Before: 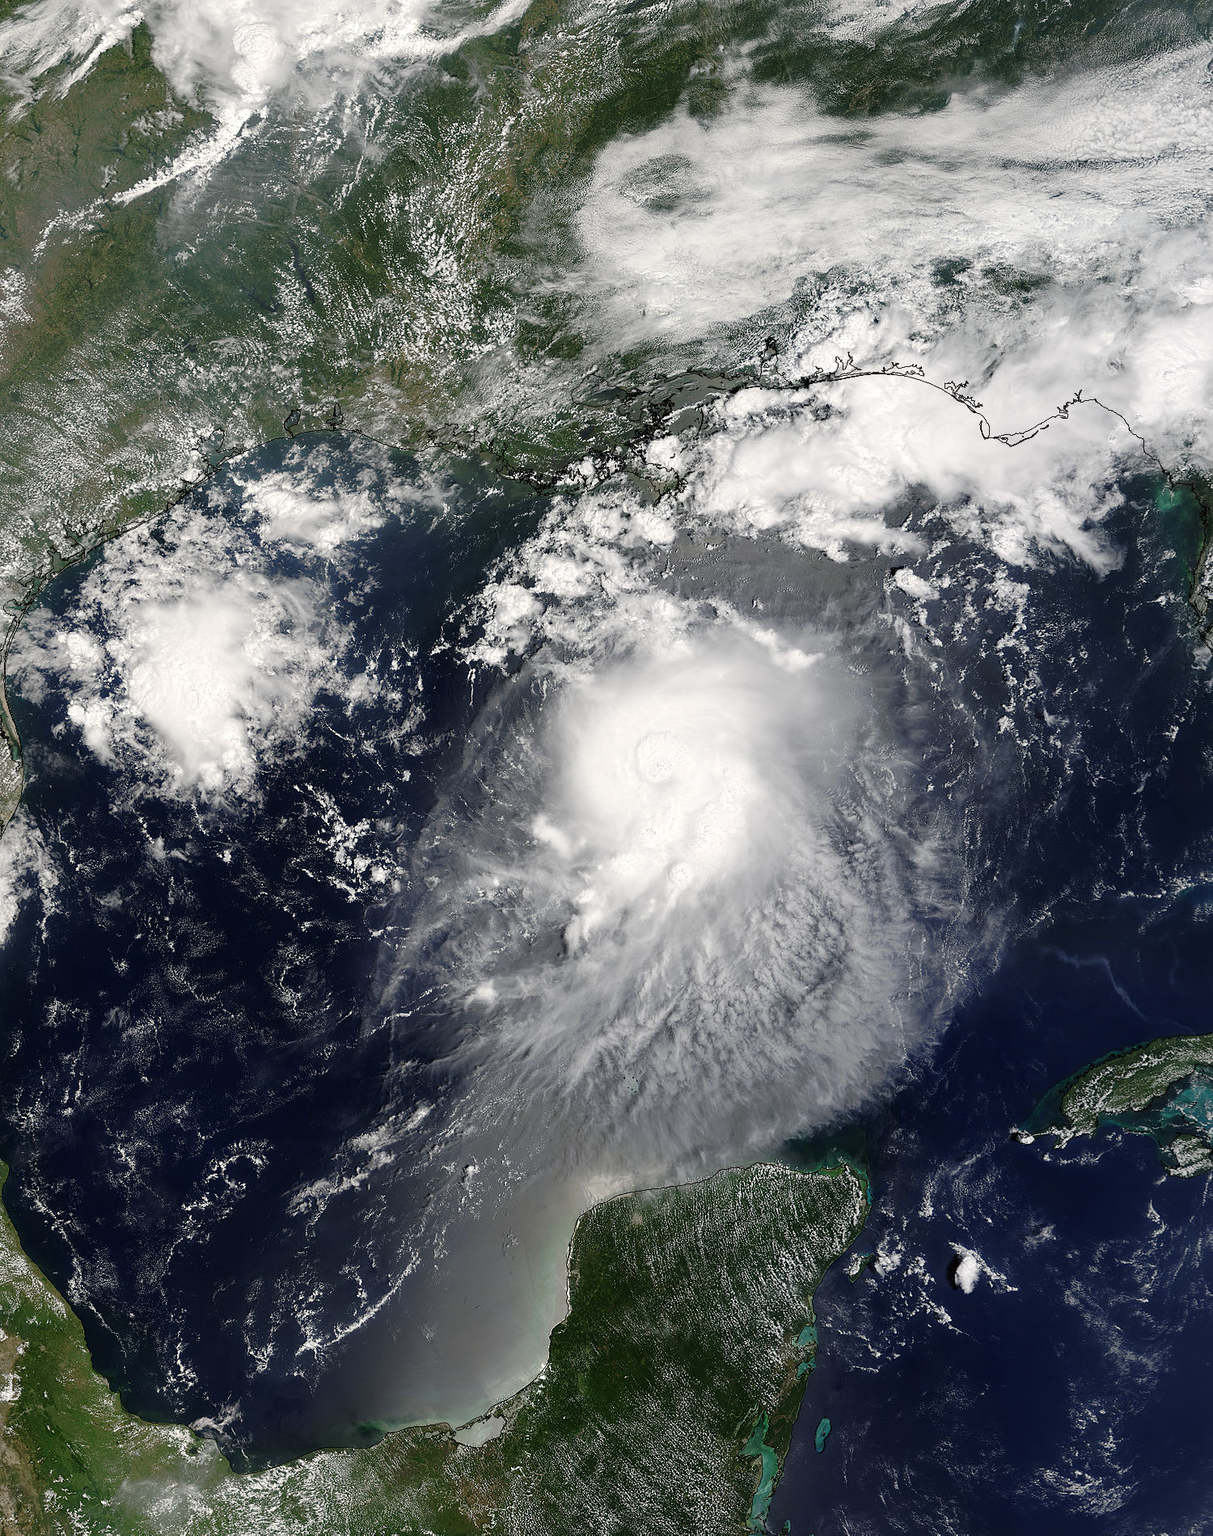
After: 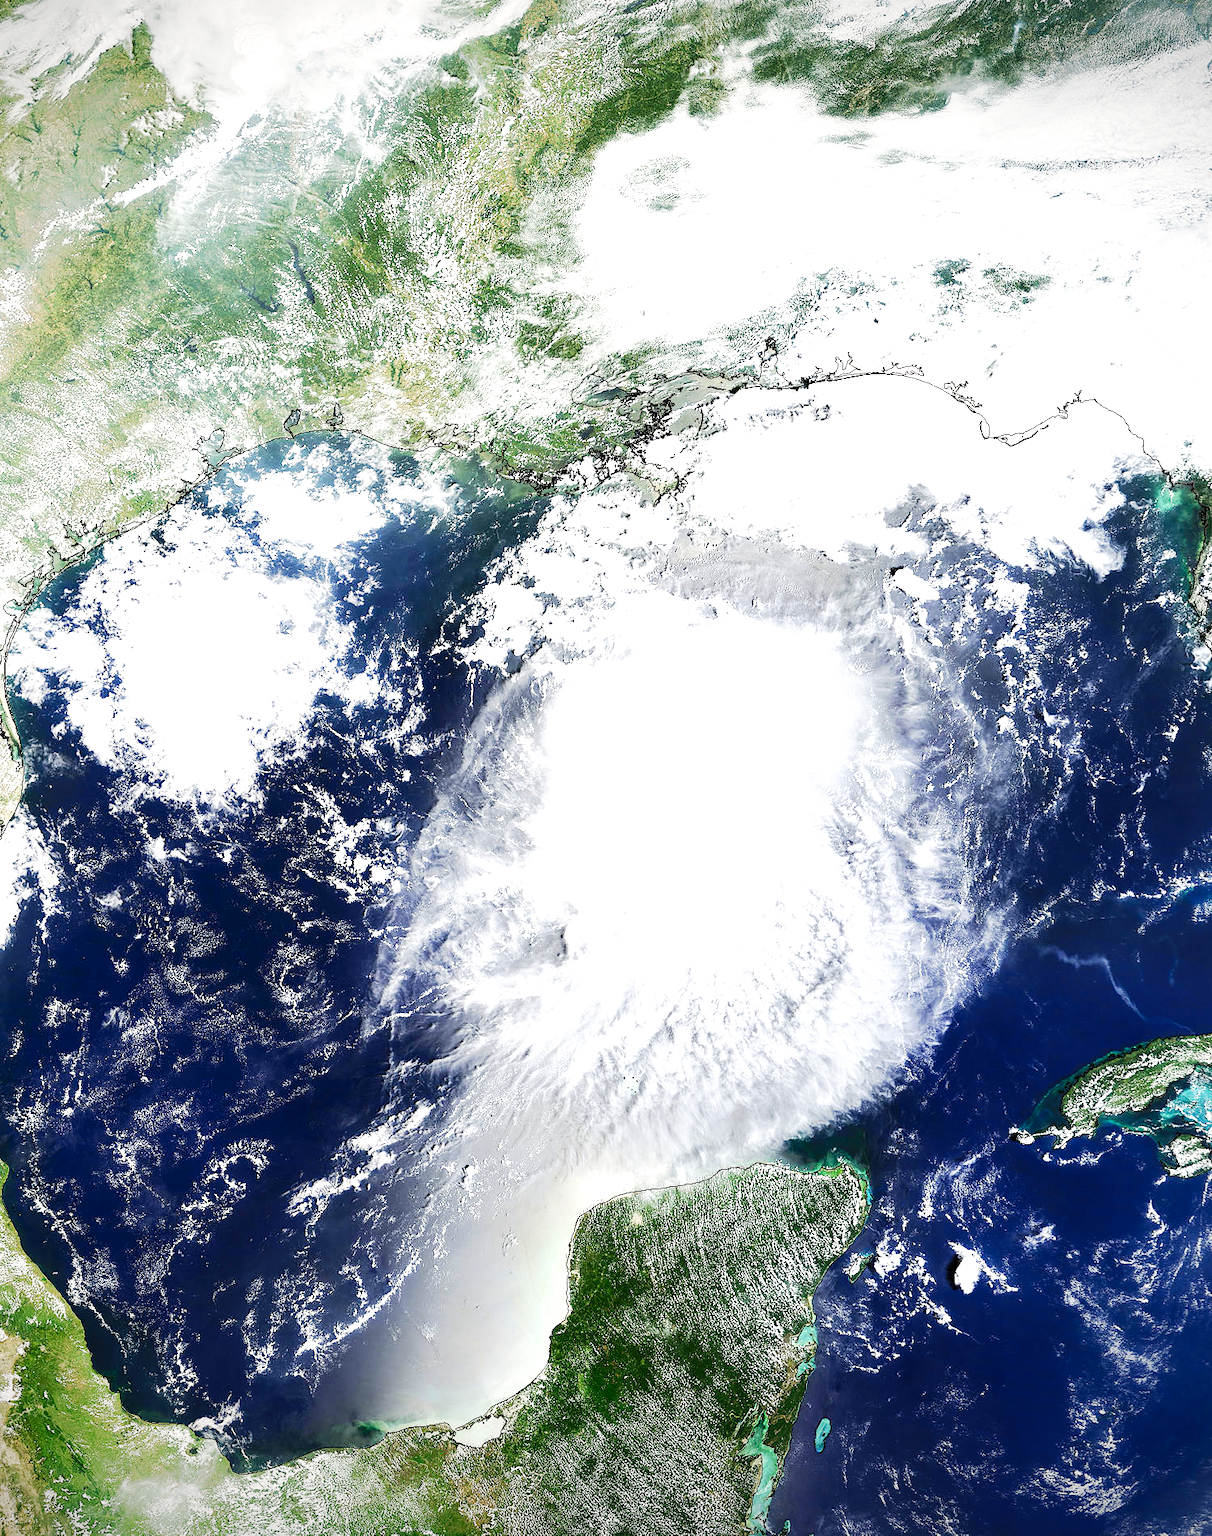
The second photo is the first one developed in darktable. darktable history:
exposure: black level correction 0.001, exposure 1.84 EV, compensate highlight preservation false
contrast brightness saturation: contrast 0.14
base curve: curves: ch0 [(0, 0) (0.032, 0.025) (0.121, 0.166) (0.206, 0.329) (0.605, 0.79) (1, 1)], preserve colors none
shadows and highlights: shadows 62.66, white point adjustment 0.37, highlights -34.44, compress 83.82%
vignetting: fall-off start 97.23%, saturation -0.024, center (-0.033, -0.042), width/height ratio 1.179, unbound false
